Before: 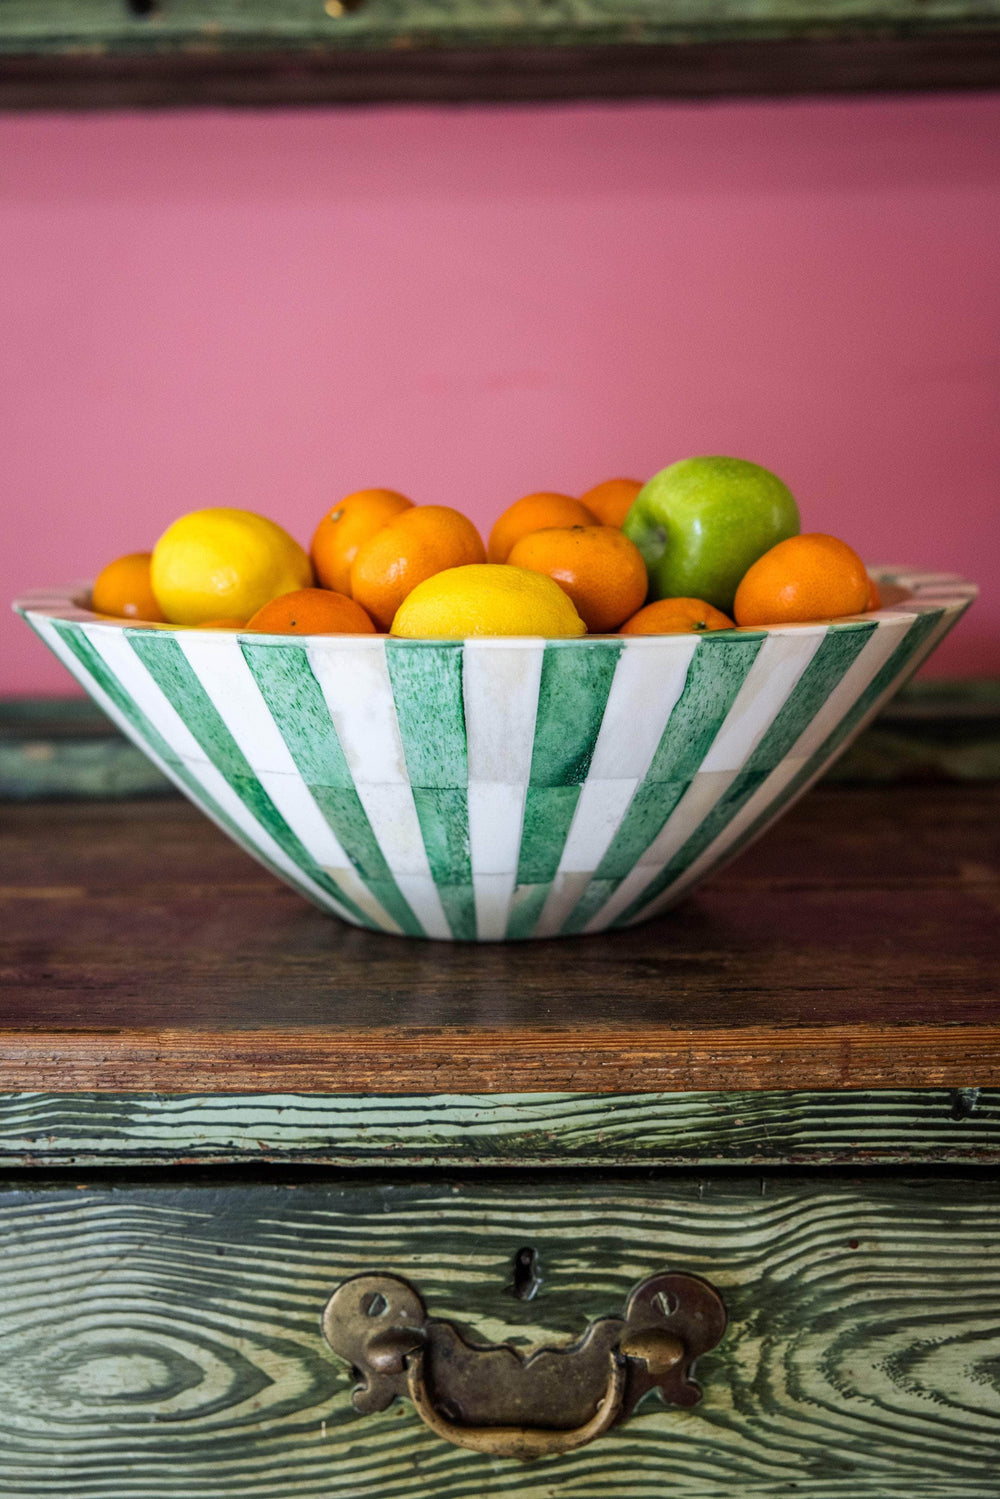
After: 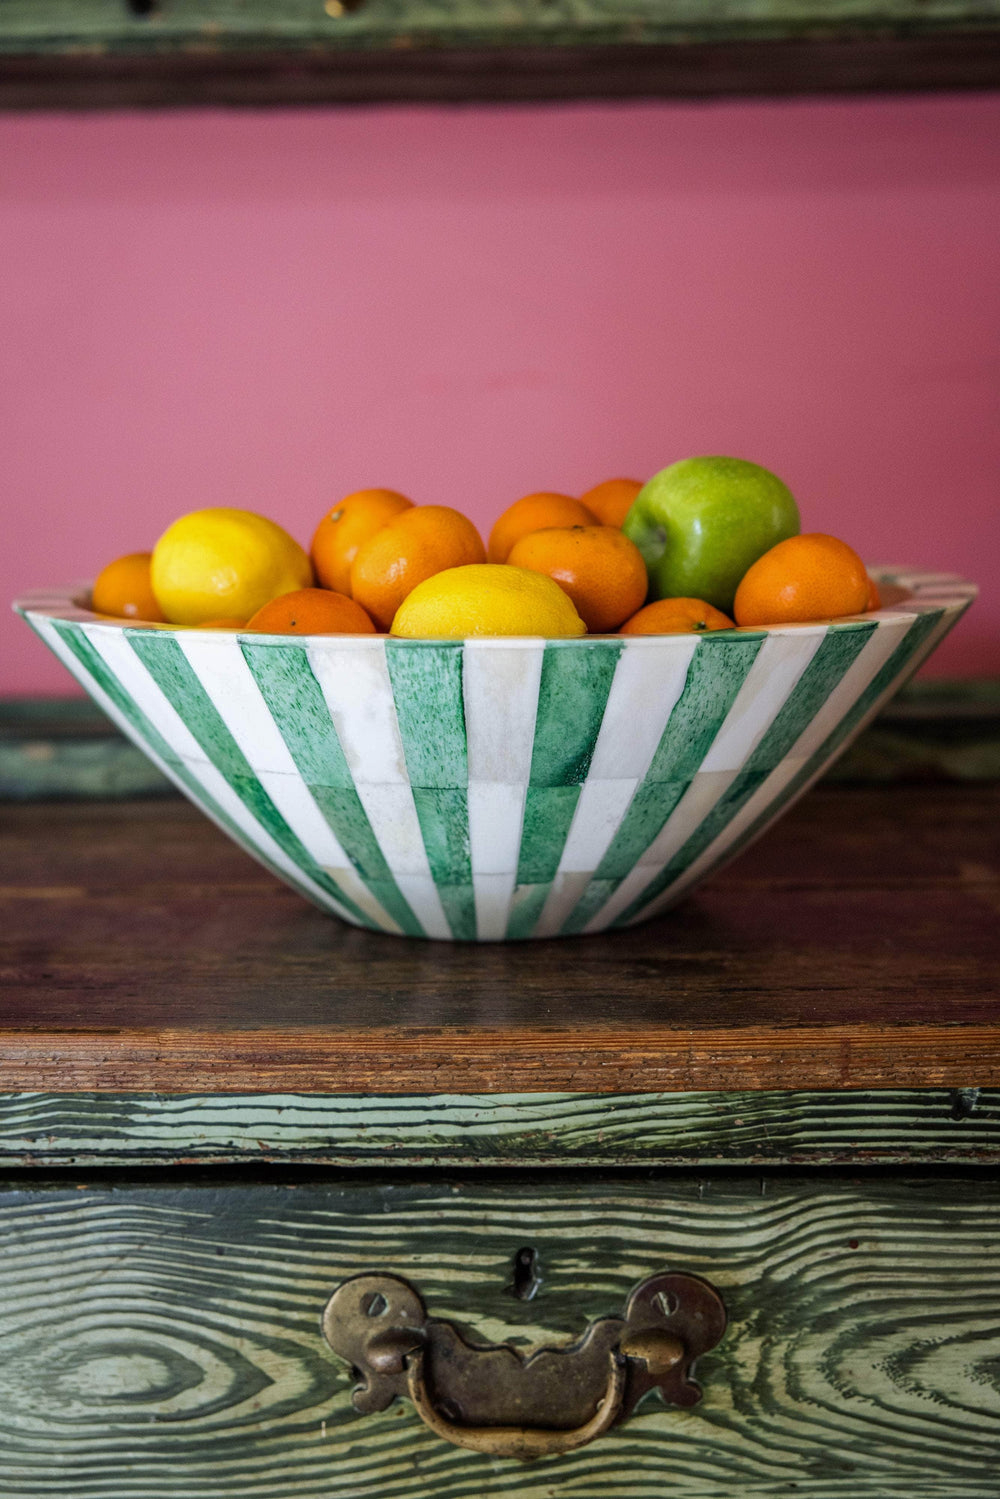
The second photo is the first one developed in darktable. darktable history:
base curve: curves: ch0 [(0, 0) (0.74, 0.67) (1, 1)]
exposure: compensate highlight preservation false
